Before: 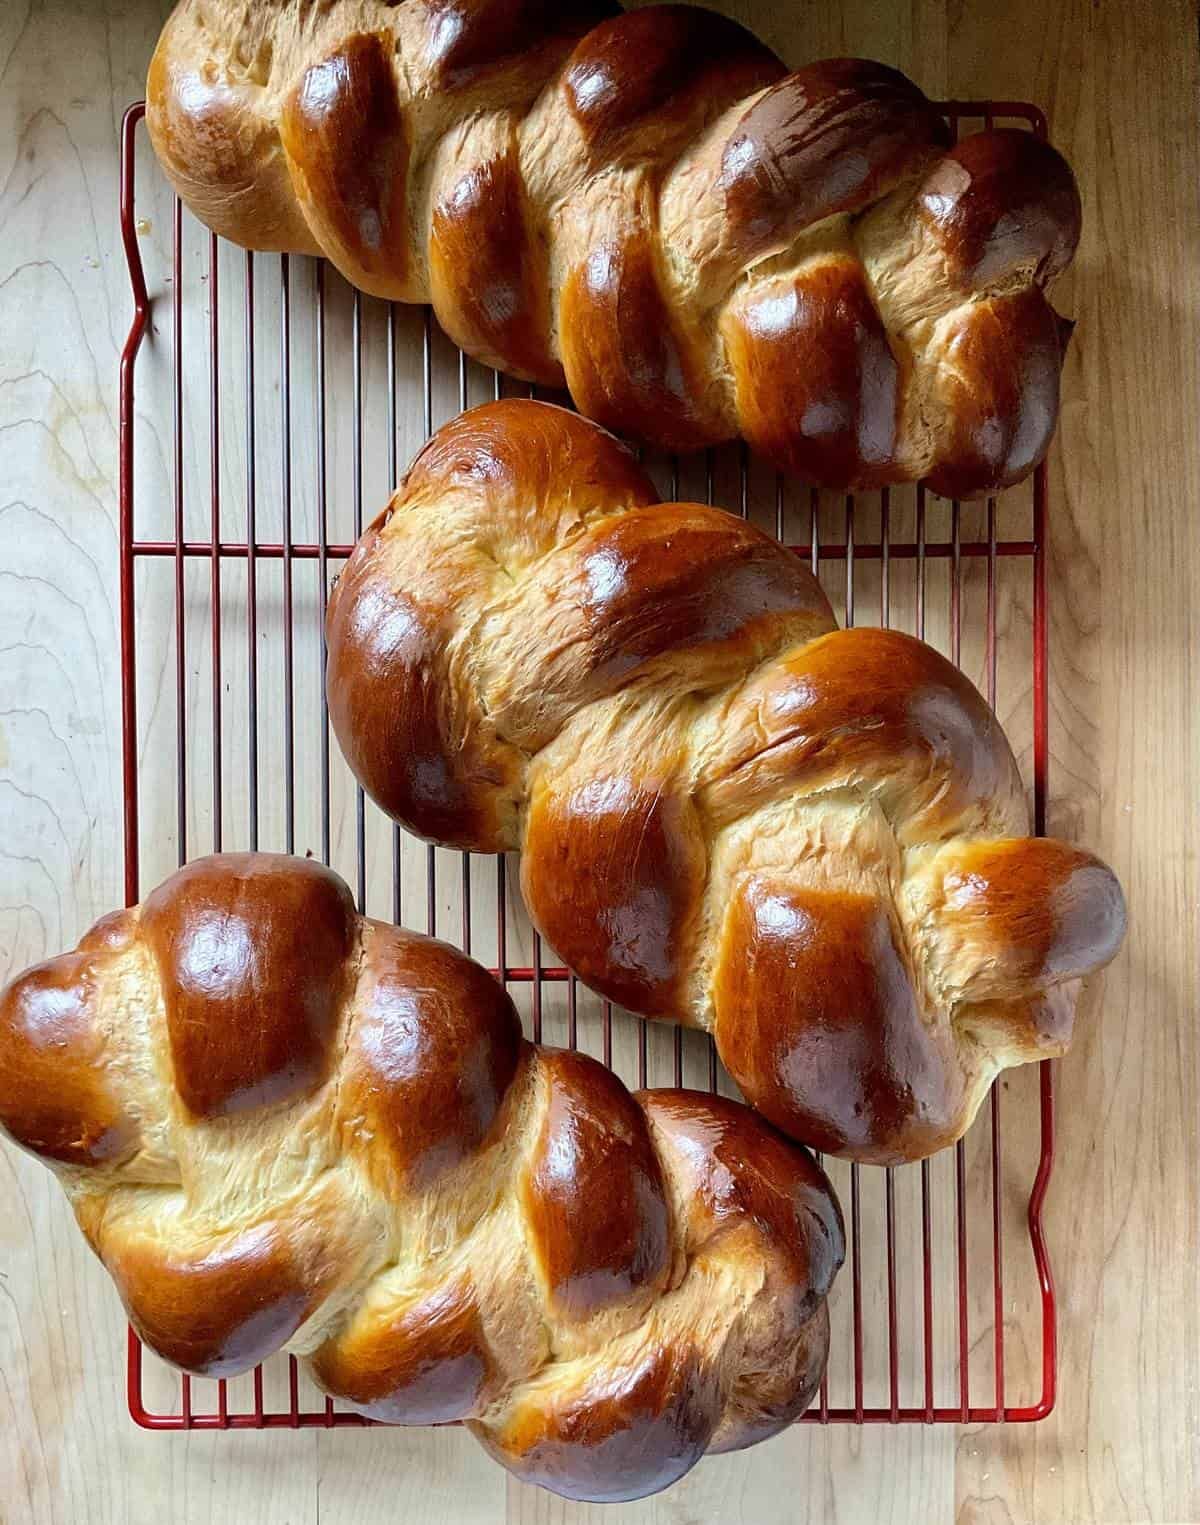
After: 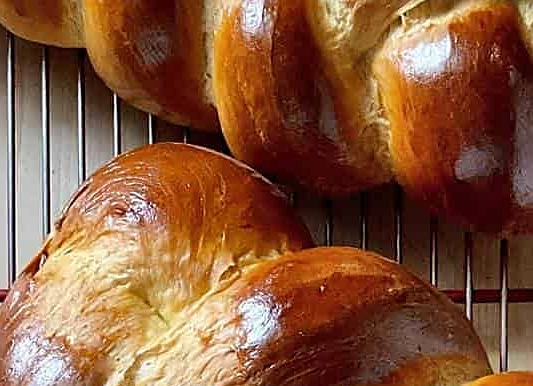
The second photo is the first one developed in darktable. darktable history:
sharpen: on, module defaults
shadows and highlights: highlights color adjustment 78.65%, low approximation 0.01, soften with gaussian
crop: left 28.892%, top 16.837%, right 26.649%, bottom 57.848%
